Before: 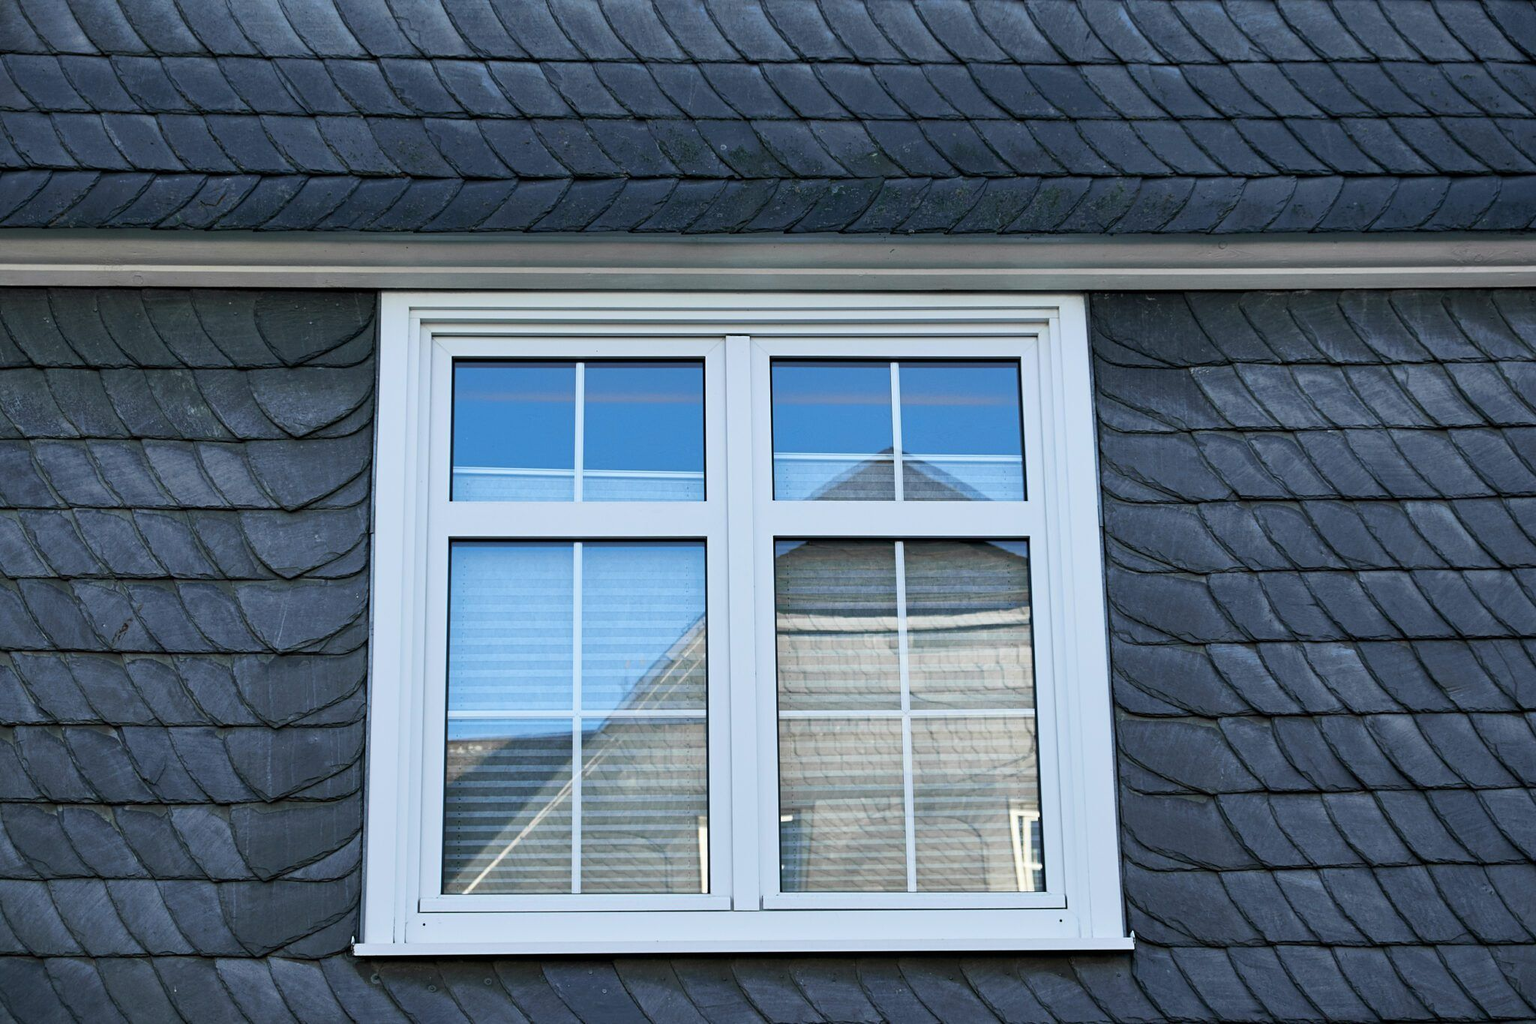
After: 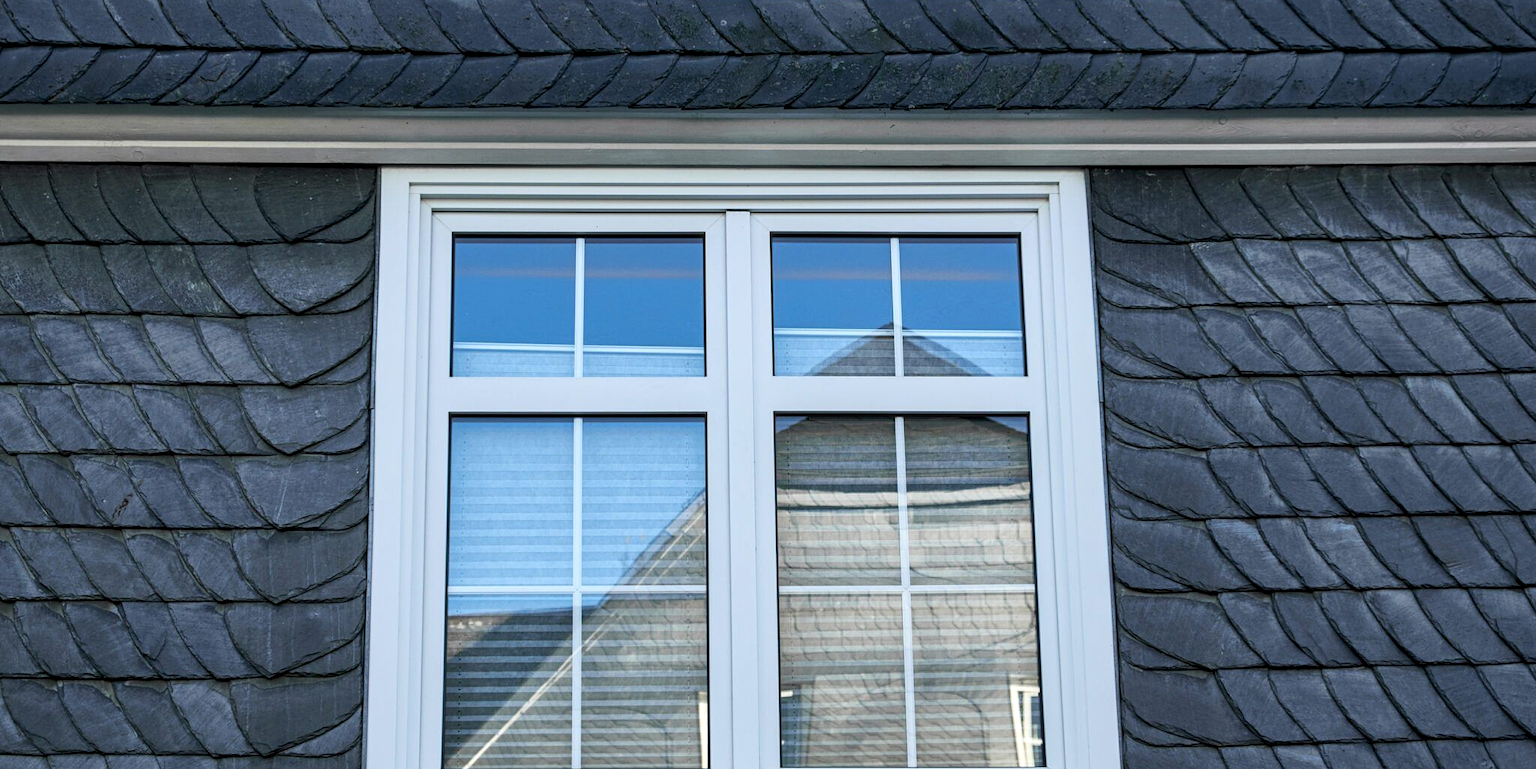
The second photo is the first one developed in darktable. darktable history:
crop and rotate: top 12.232%, bottom 12.564%
local contrast: detail 130%
